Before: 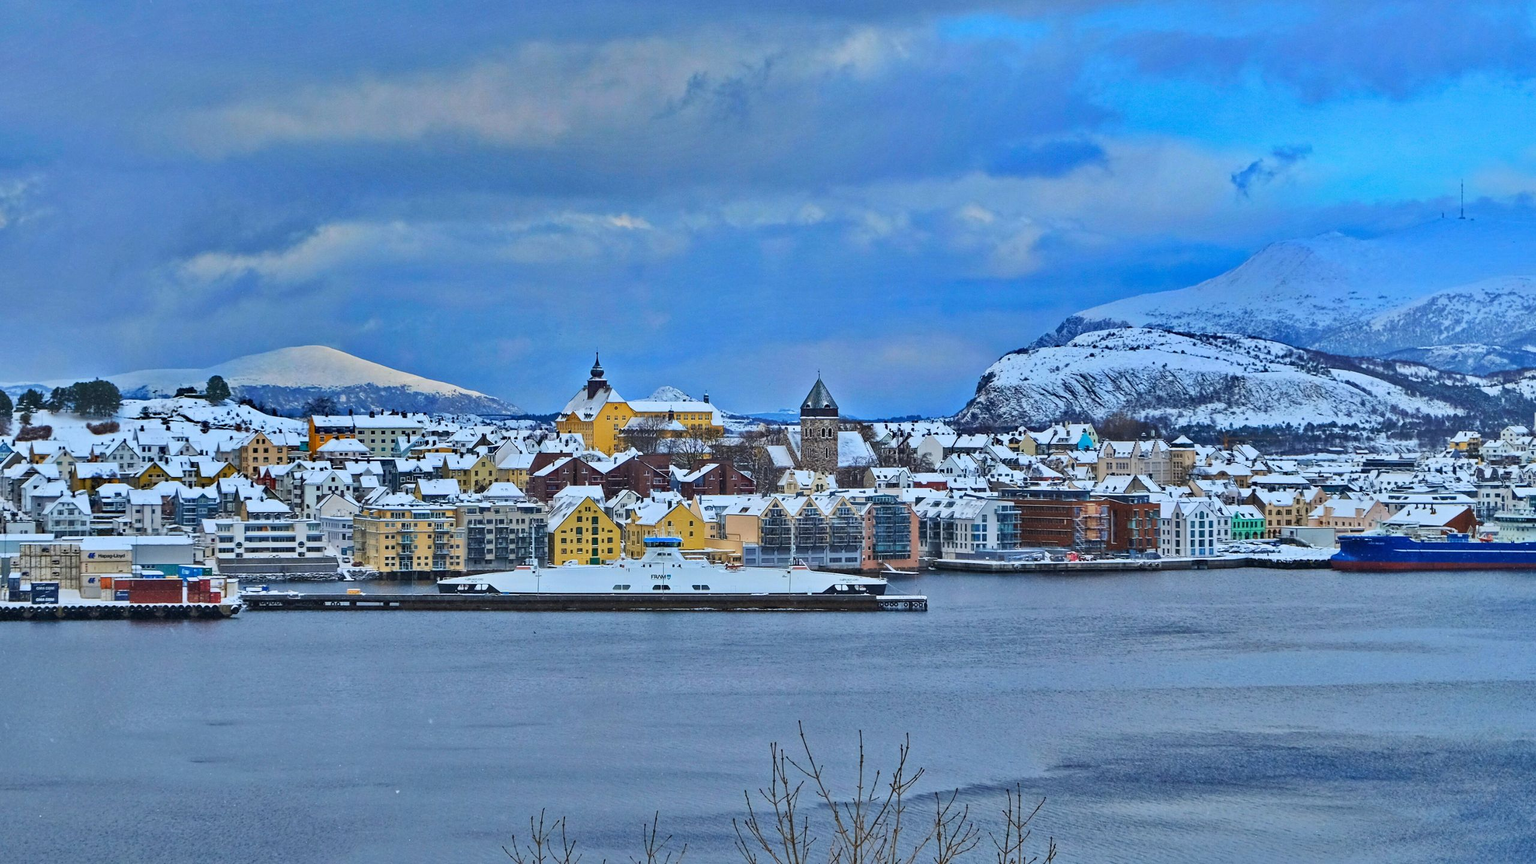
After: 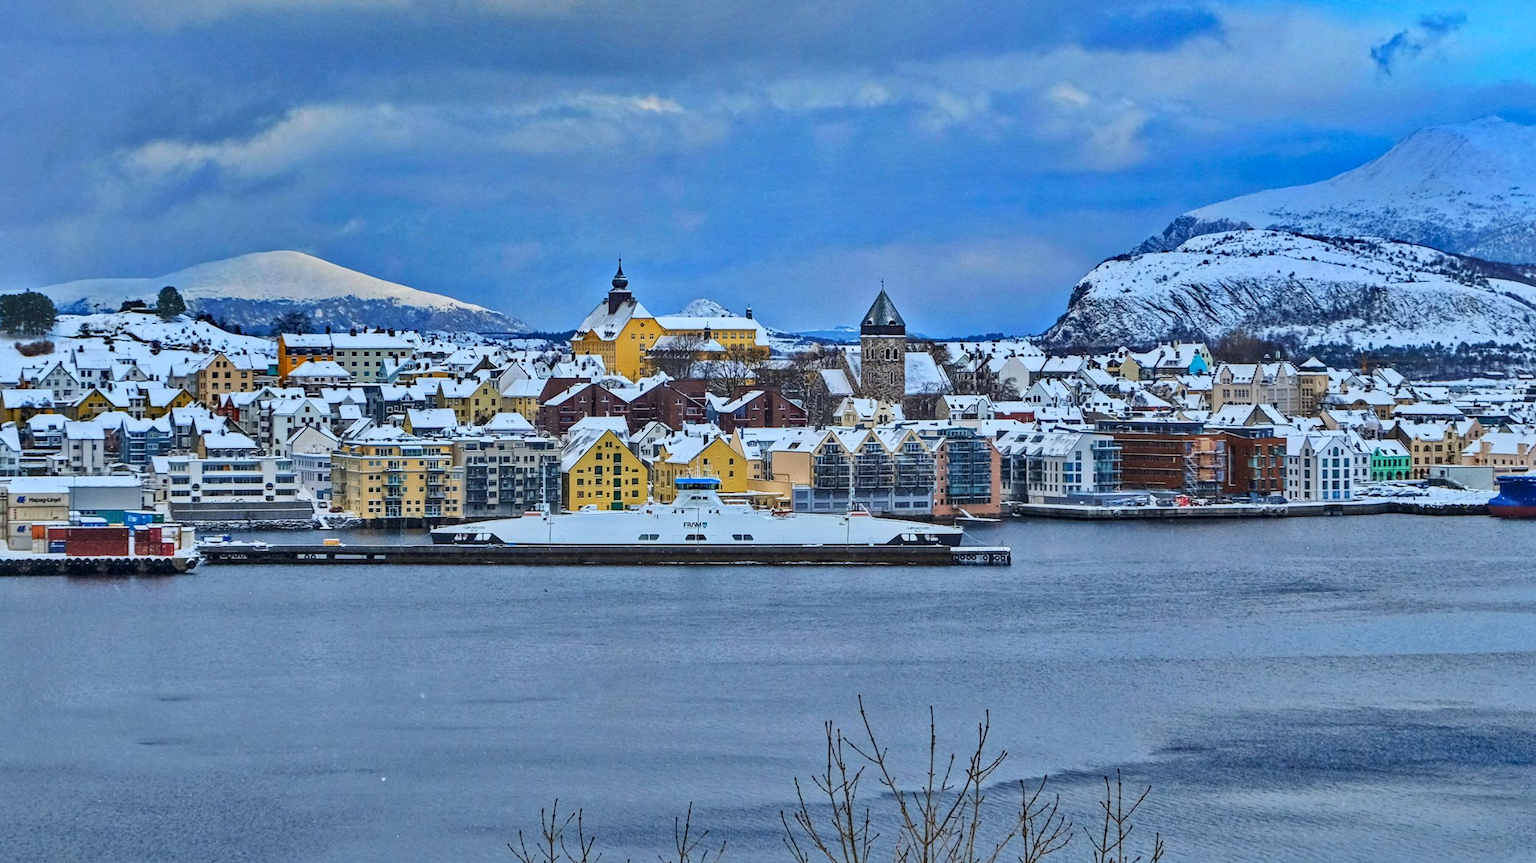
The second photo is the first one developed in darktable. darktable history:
crop and rotate: left 4.842%, top 15.51%, right 10.668%
local contrast: on, module defaults
